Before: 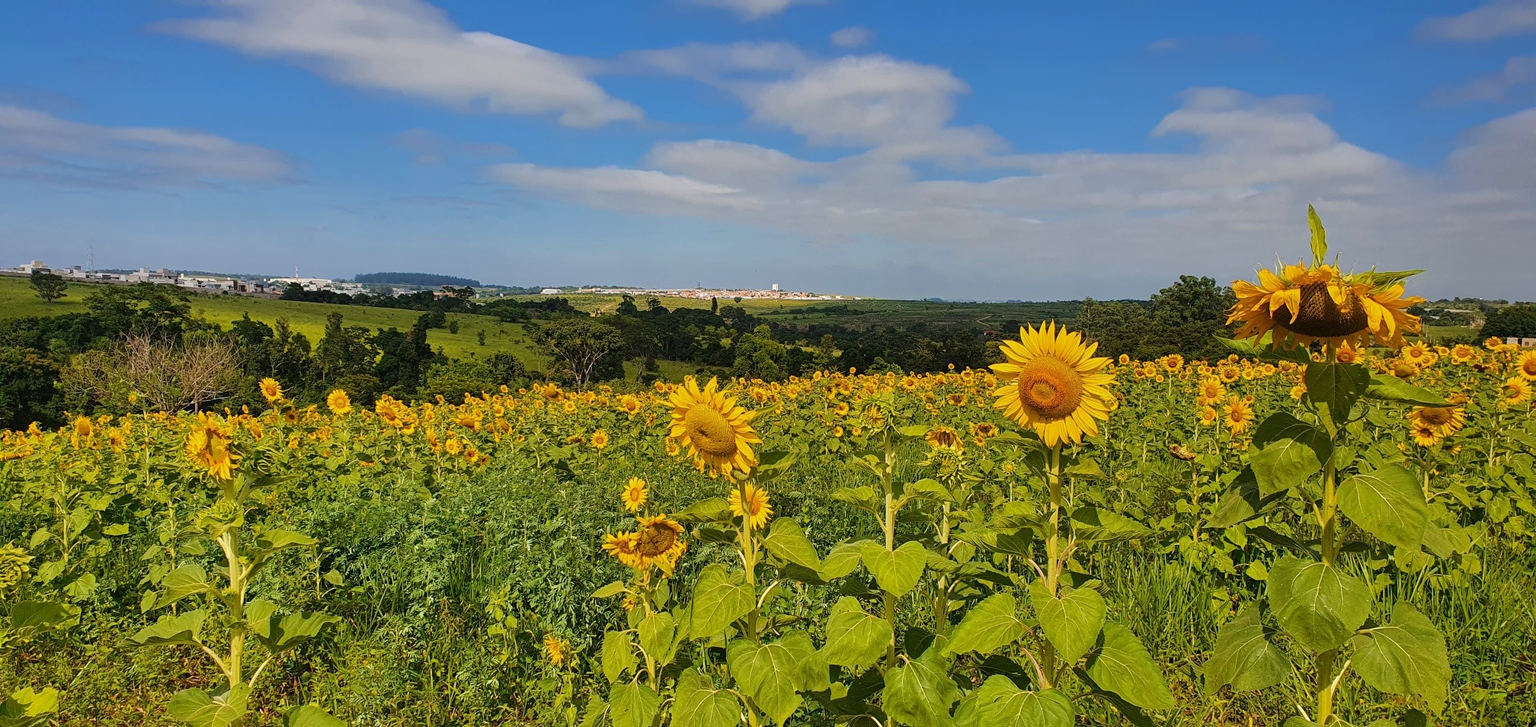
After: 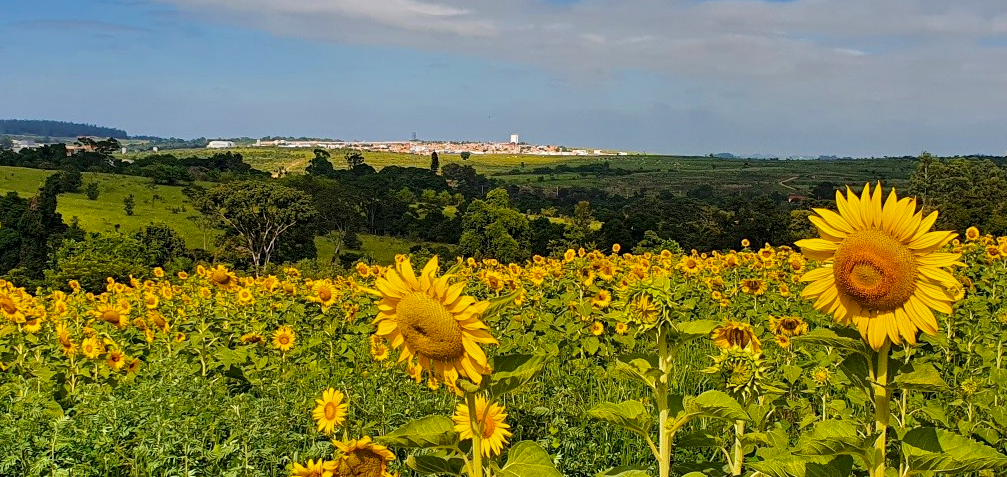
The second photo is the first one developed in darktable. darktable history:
contrast equalizer: octaves 7, y [[0.6 ×6], [0.55 ×6], [0 ×6], [0 ×6], [0 ×6]], mix 0.29
color balance rgb: perceptual saturation grading › global saturation 10%, global vibrance 10%
crop: left 25%, top 25%, right 25%, bottom 25%
